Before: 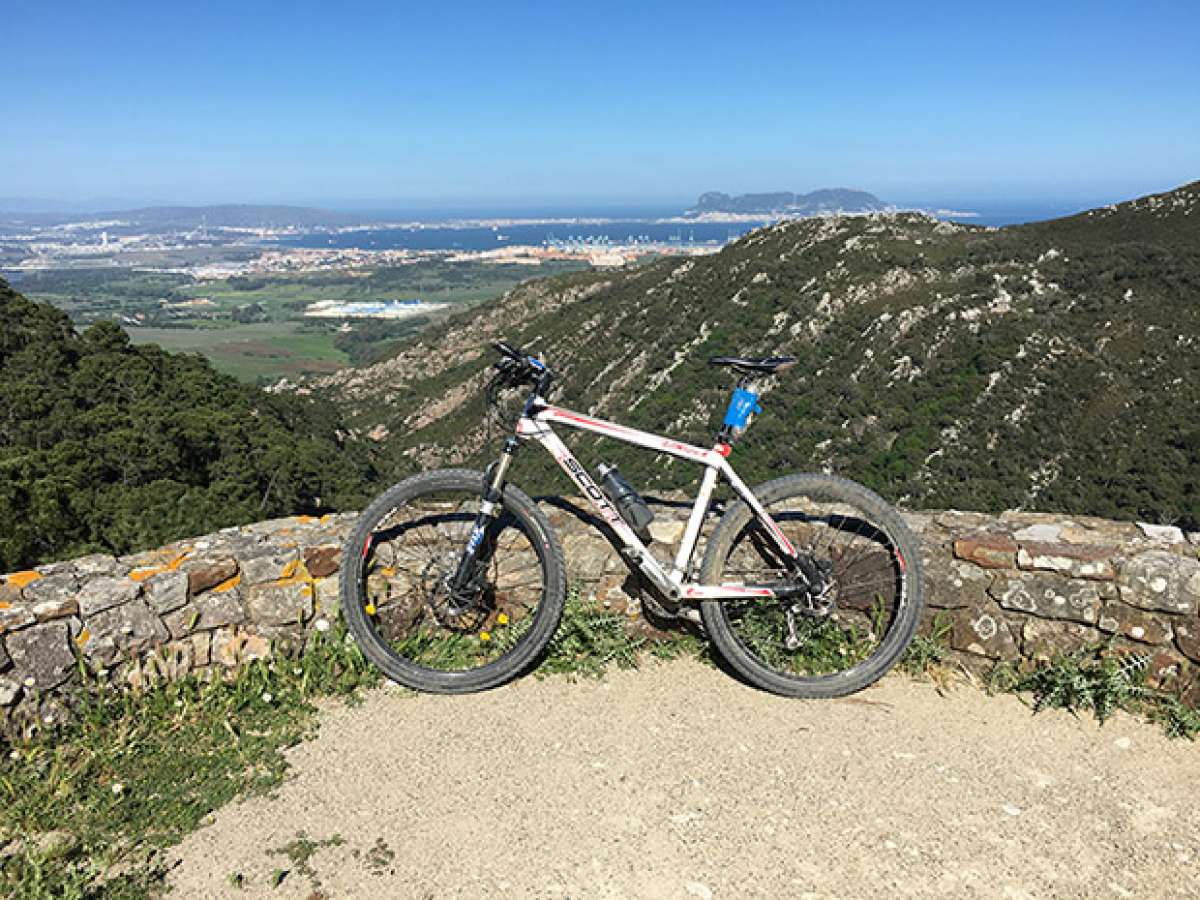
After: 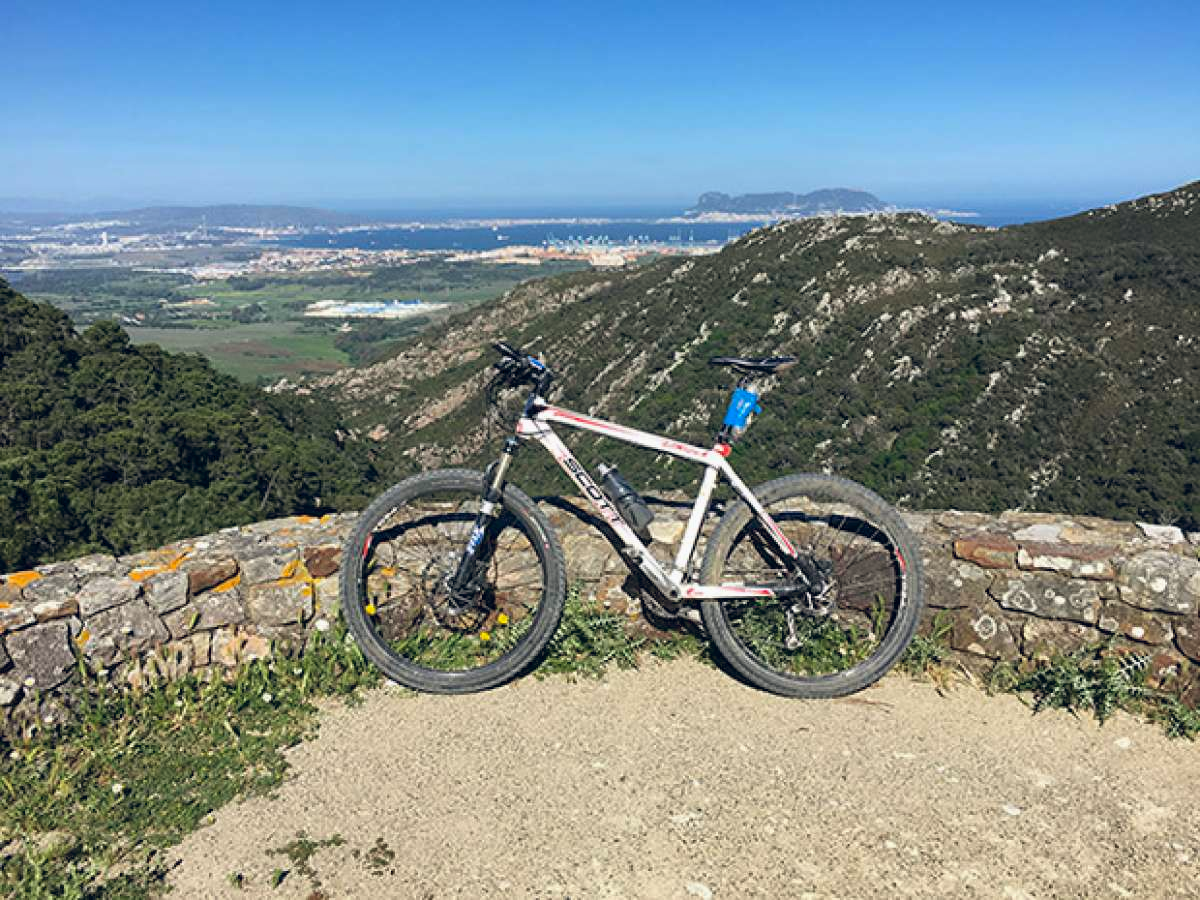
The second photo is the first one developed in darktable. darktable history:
color balance rgb: global offset › chroma 0.103%, global offset › hue 249.67°, linear chroma grading › shadows -7.526%, linear chroma grading › global chroma 9.679%, perceptual saturation grading › global saturation 0.372%, perceptual brilliance grading › global brilliance 1.628%, perceptual brilliance grading › highlights -3.784%, saturation formula JzAzBz (2021)
shadows and highlights: shadows 22.11, highlights -49.28, soften with gaussian
